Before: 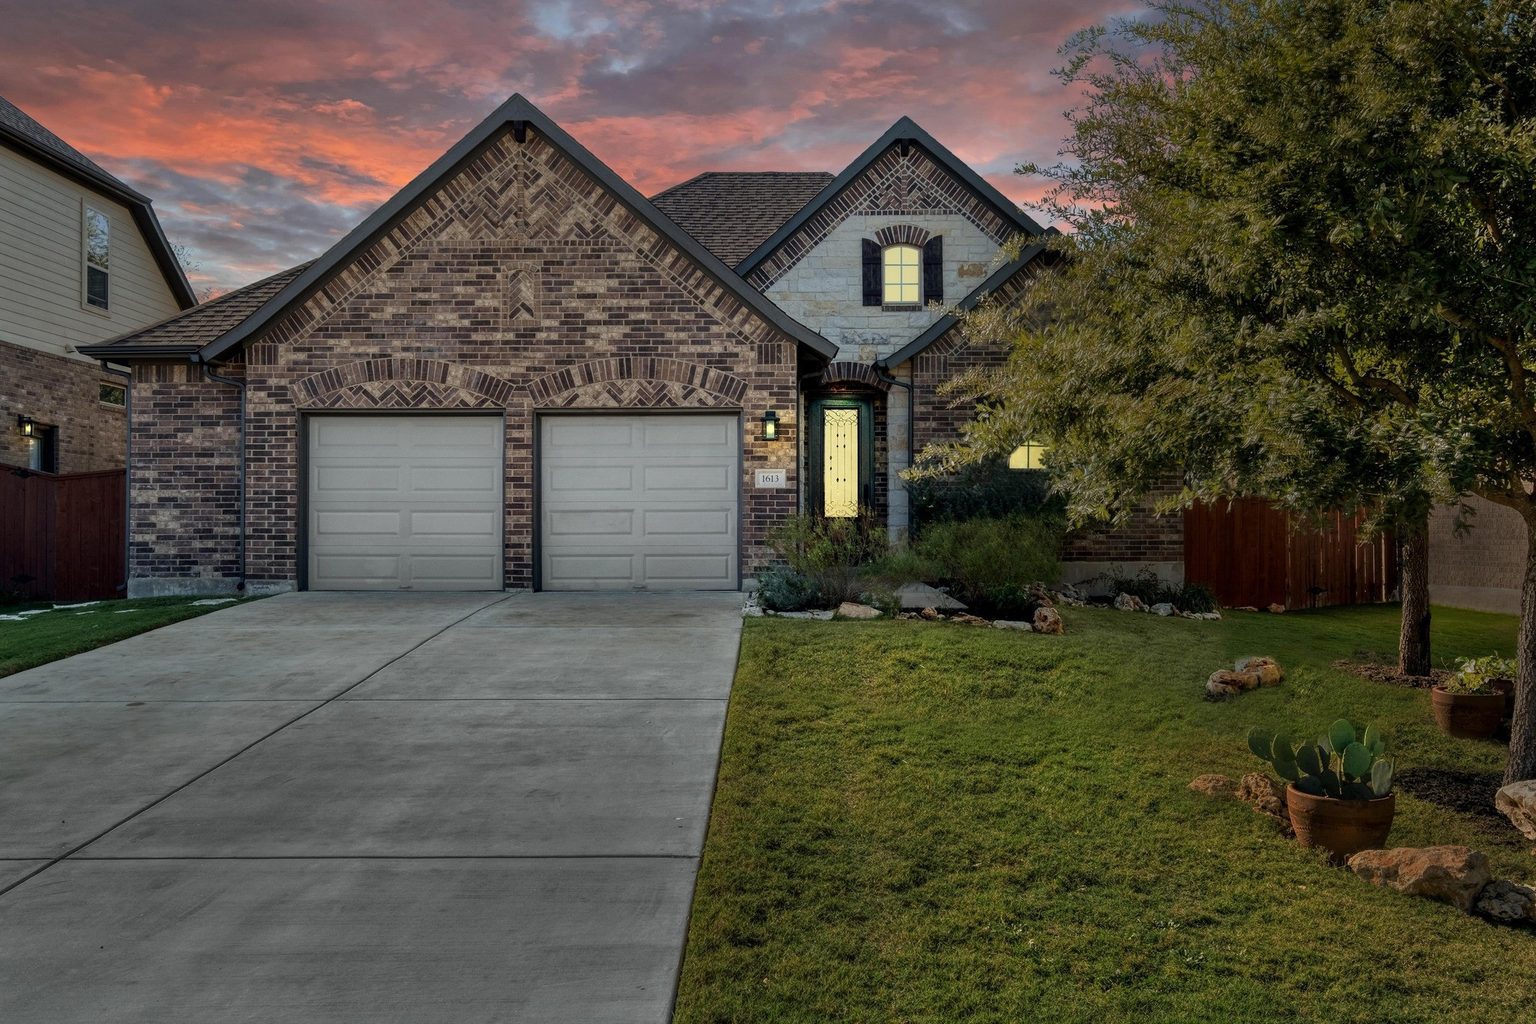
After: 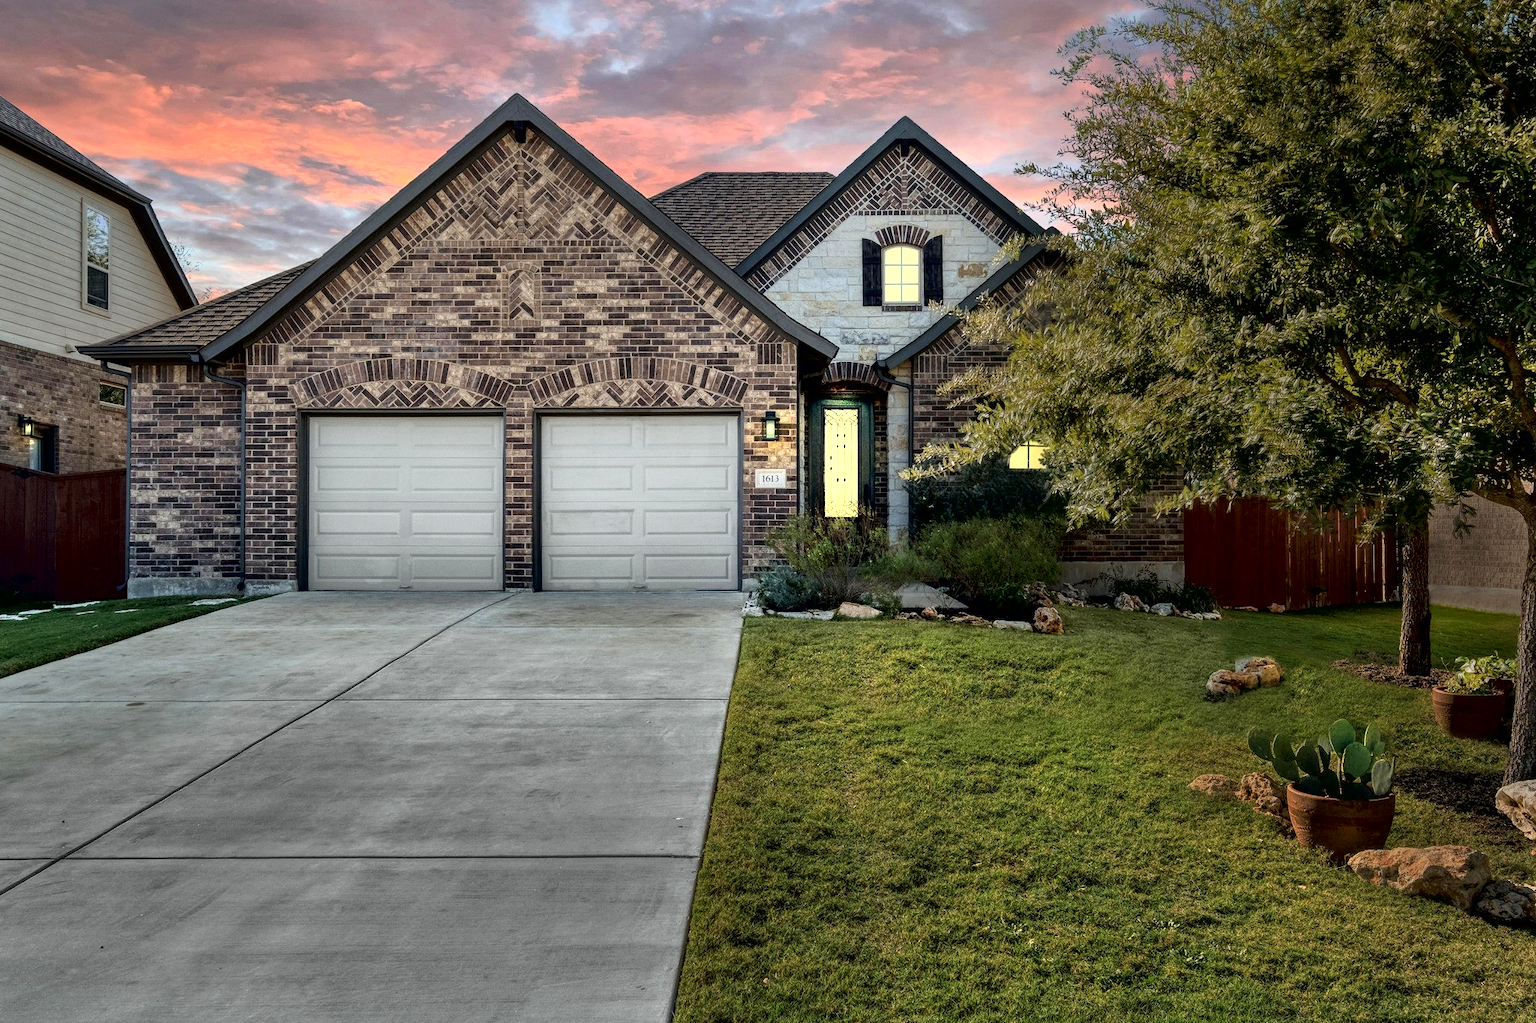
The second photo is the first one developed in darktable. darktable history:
exposure: black level correction 0, exposure 1.473 EV, compensate exposure bias true, compensate highlight preservation false
tone curve: curves: ch0 [(0, 0) (0.118, 0.034) (0.182, 0.124) (0.265, 0.214) (0.504, 0.508) (0.783, 0.825) (1, 1)], color space Lab, independent channels, preserve colors none
